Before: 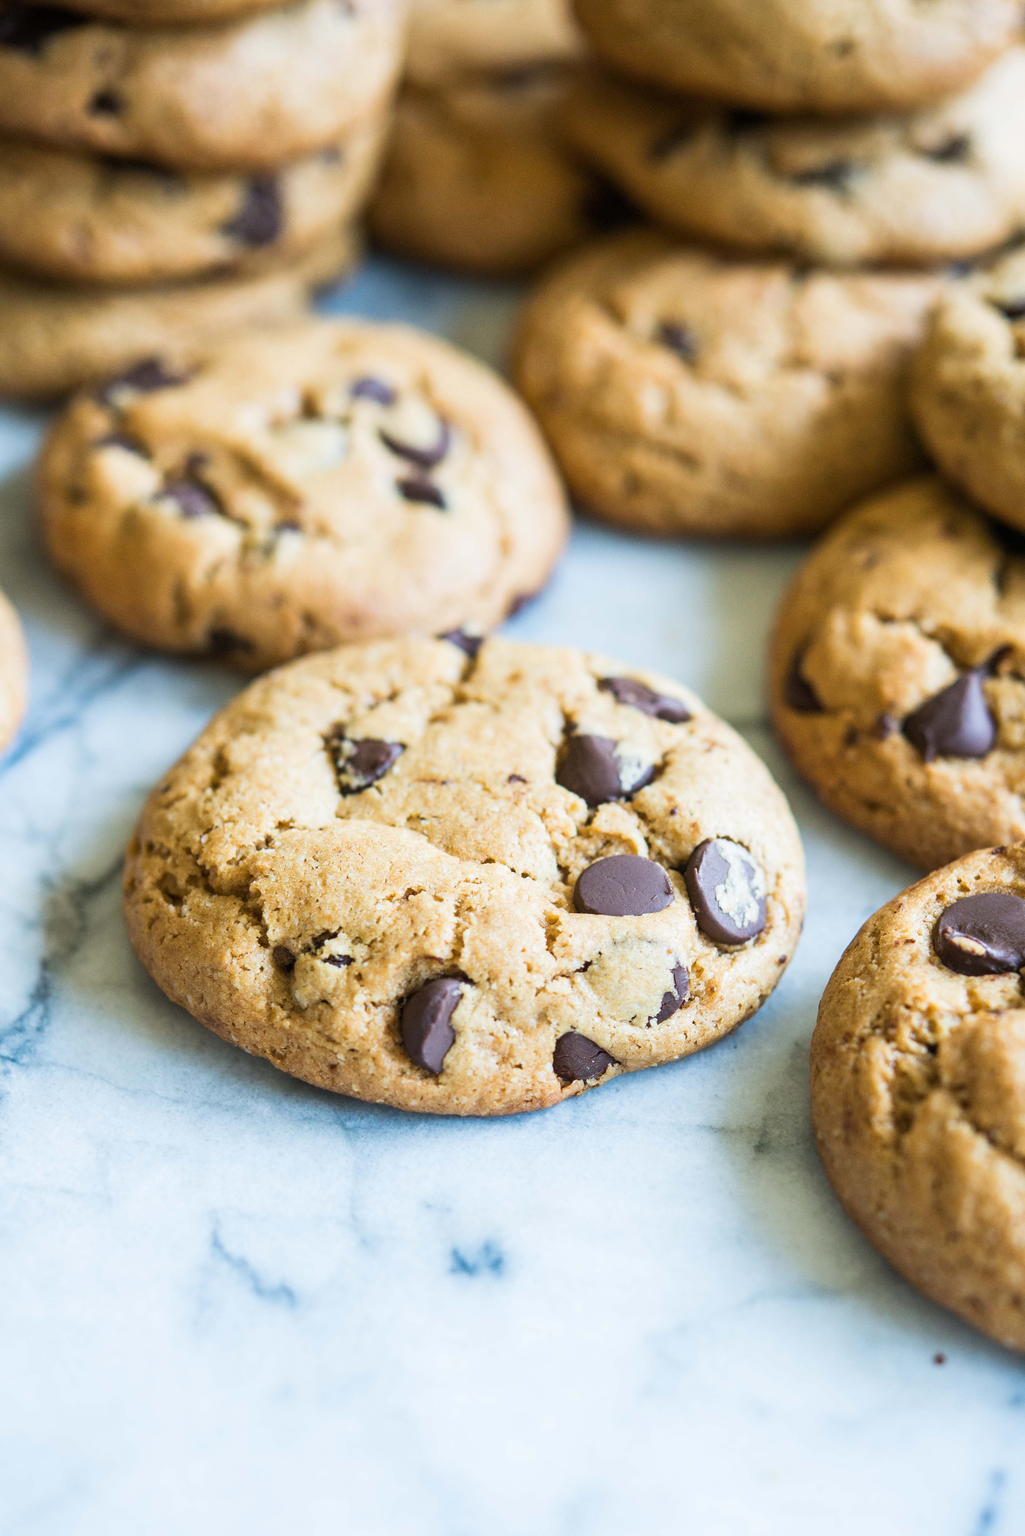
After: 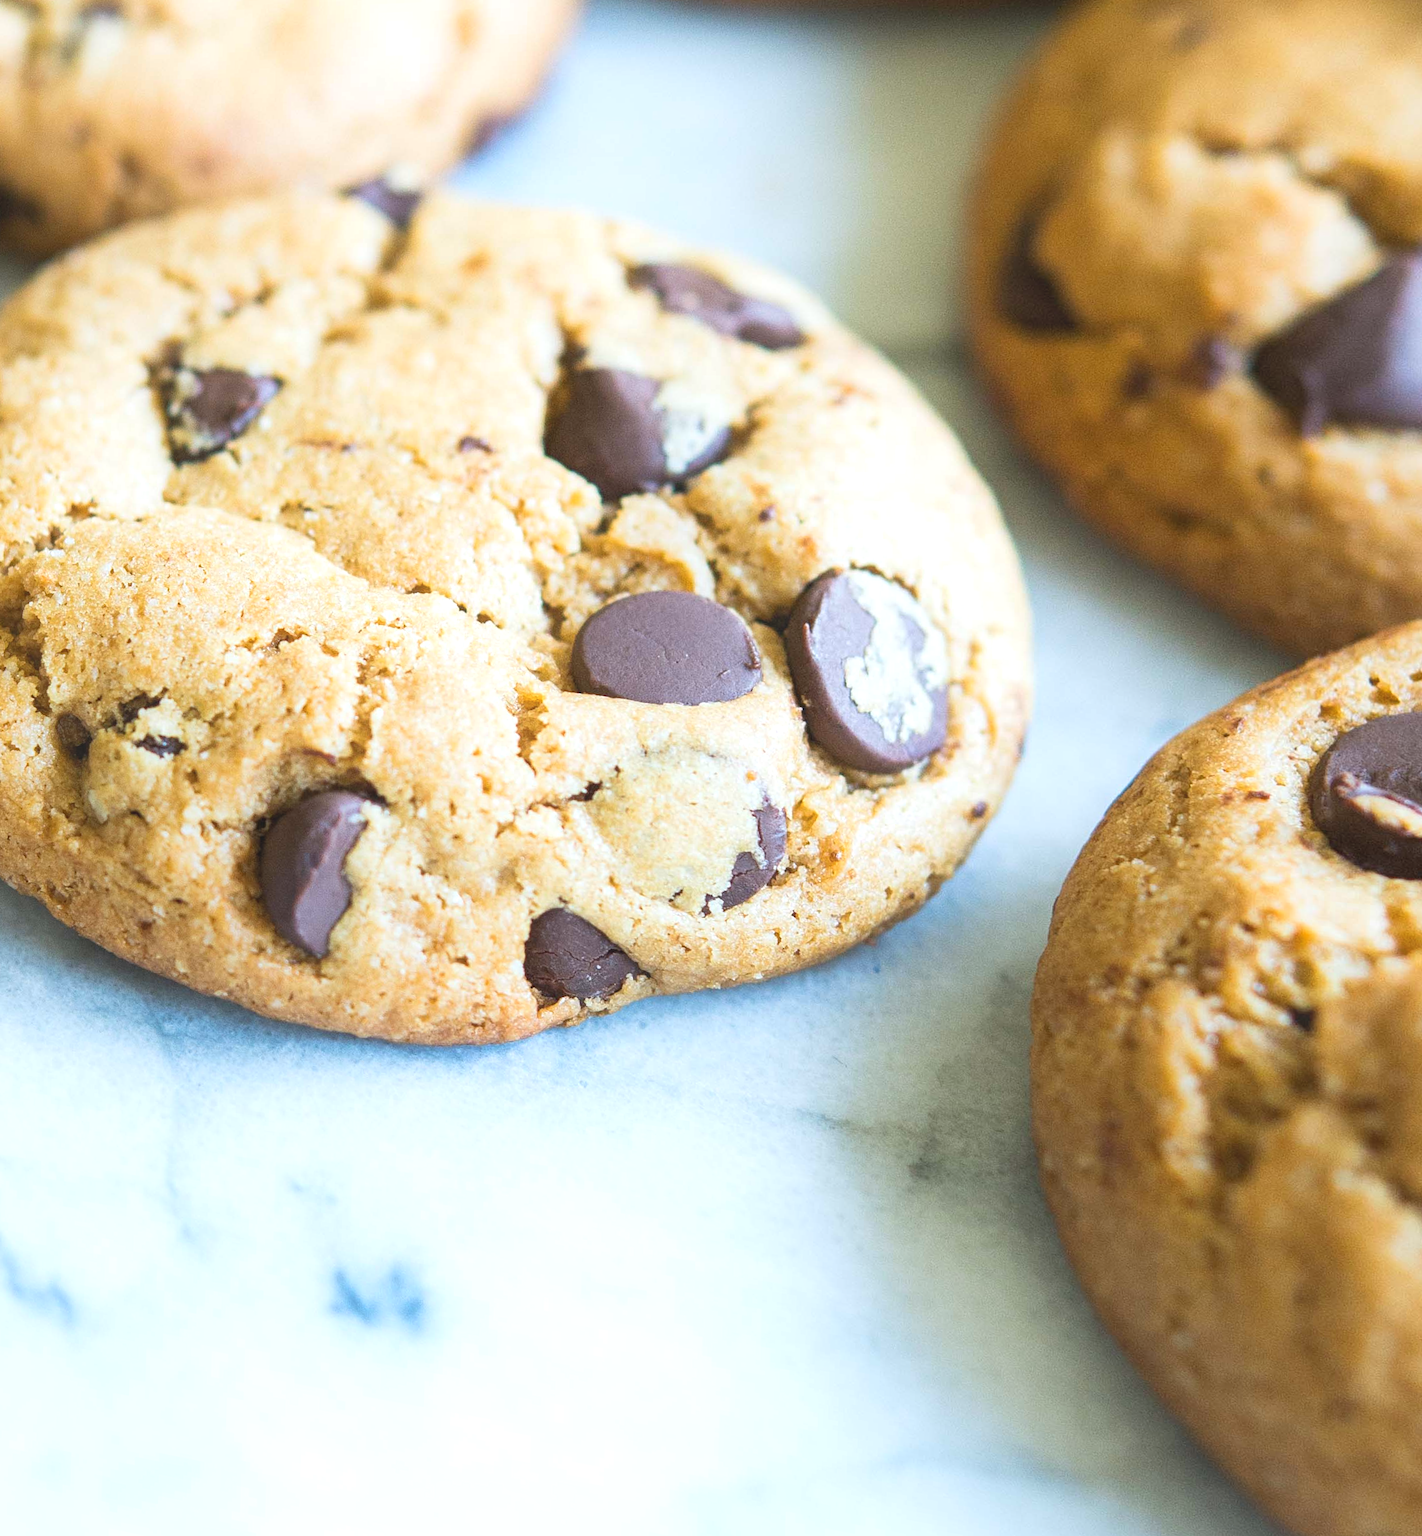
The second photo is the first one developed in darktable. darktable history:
exposure: black level correction 0, exposure 0.3 EV, compensate highlight preservation false
contrast equalizer: y [[0.439, 0.44, 0.442, 0.457, 0.493, 0.498], [0.5 ×6], [0.5 ×6], [0 ×6], [0 ×6]]
rotate and perspective: rotation 1.69°, lens shift (vertical) -0.023, lens shift (horizontal) -0.291, crop left 0.025, crop right 0.988, crop top 0.092, crop bottom 0.842
white balance: red 0.986, blue 1.01
crop and rotate: left 17.299%, top 35.115%, right 7.015%, bottom 1.024%
